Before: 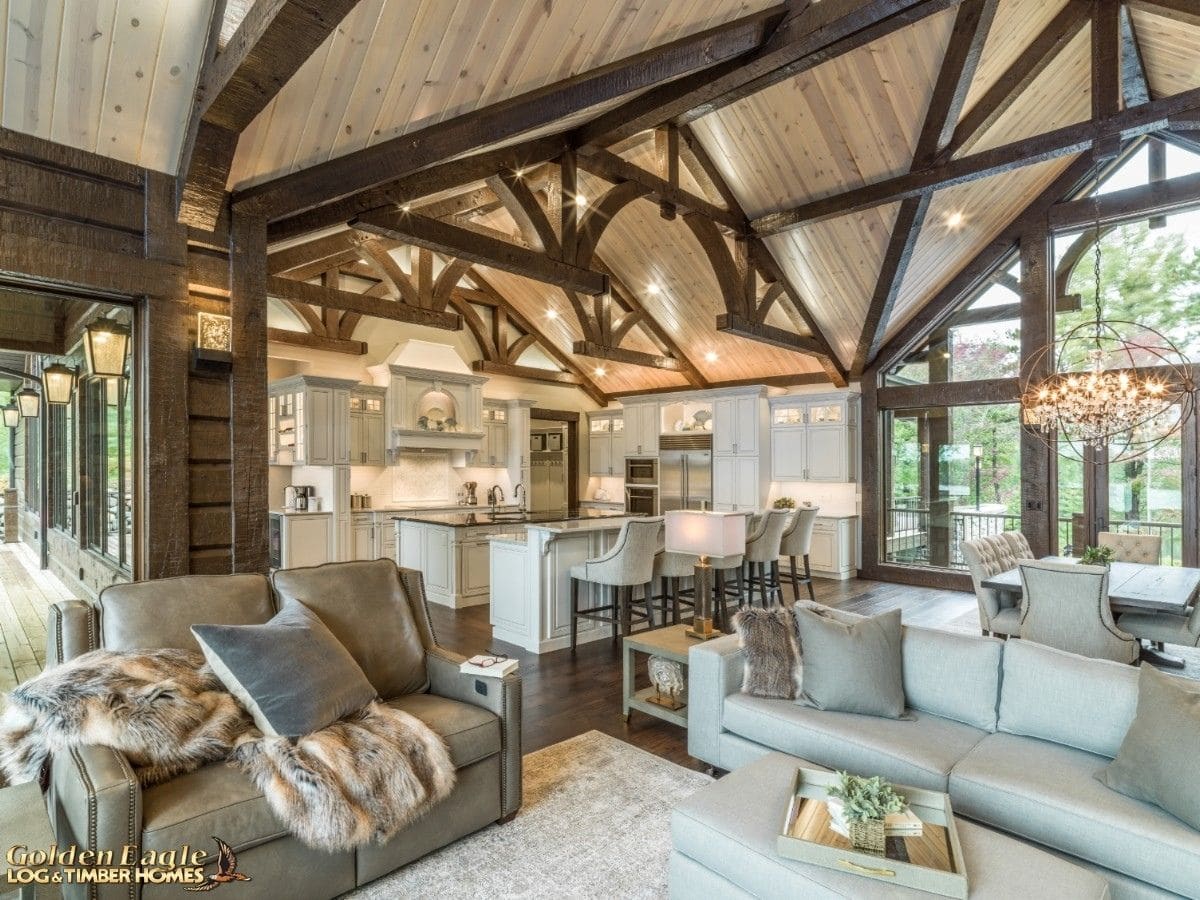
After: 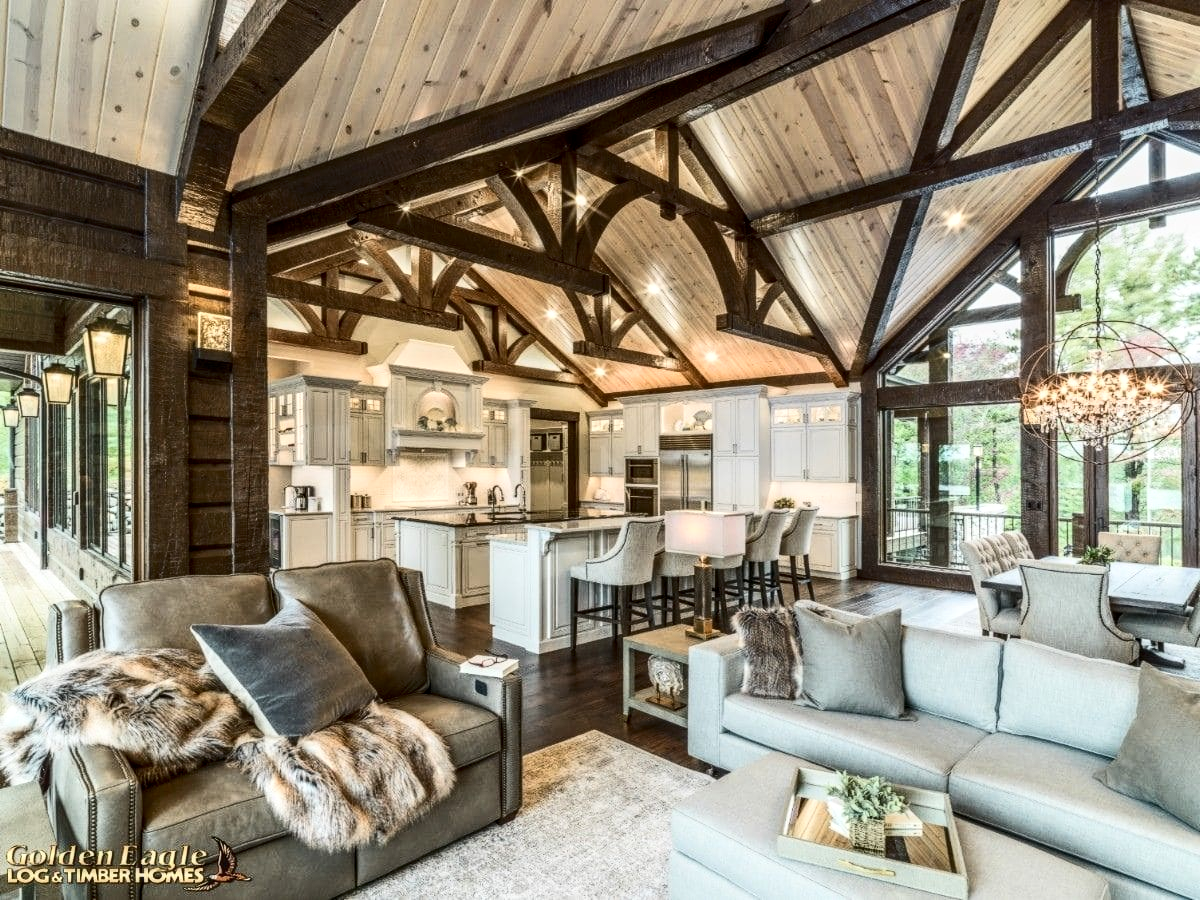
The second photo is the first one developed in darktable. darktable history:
contrast brightness saturation: contrast 0.279
local contrast: on, module defaults
